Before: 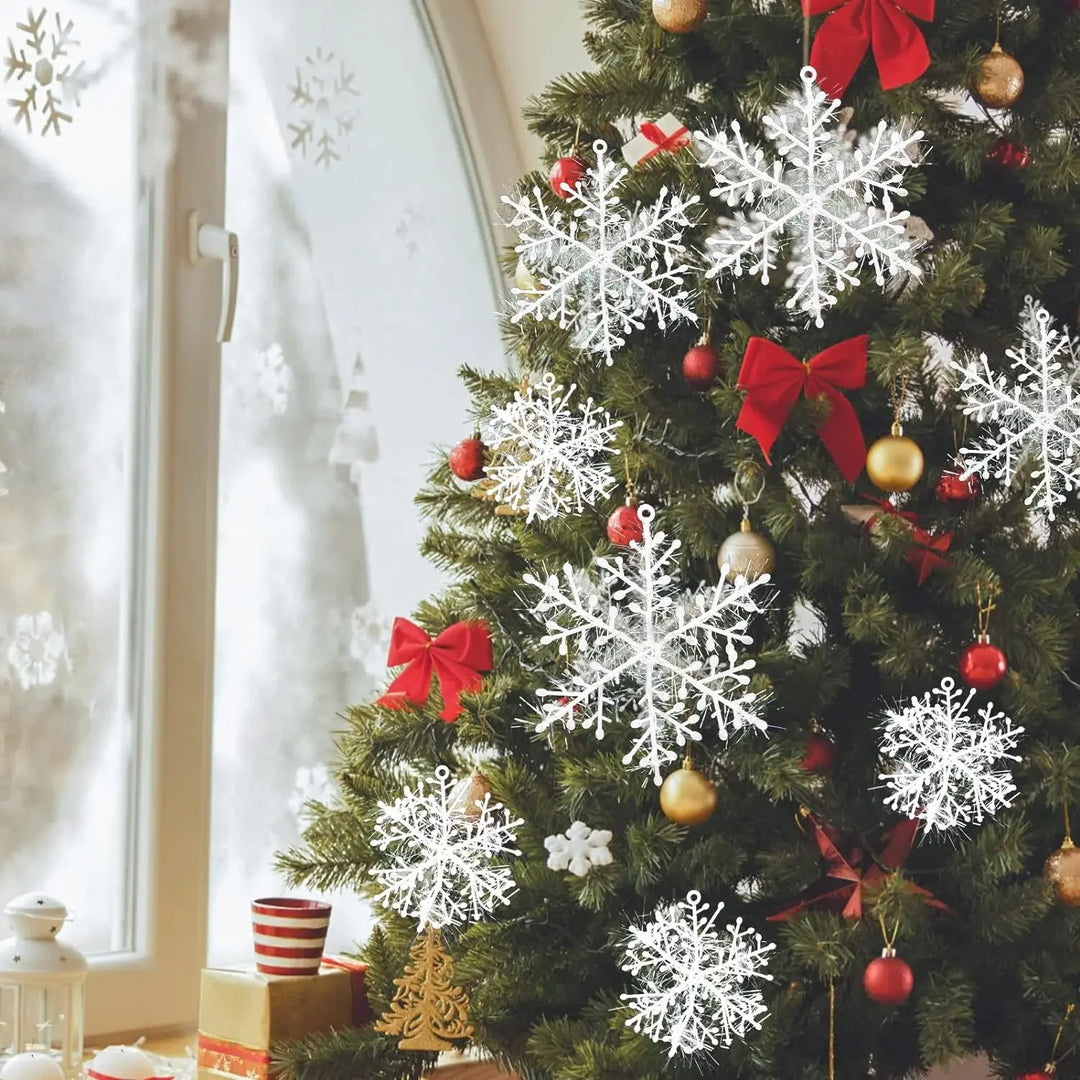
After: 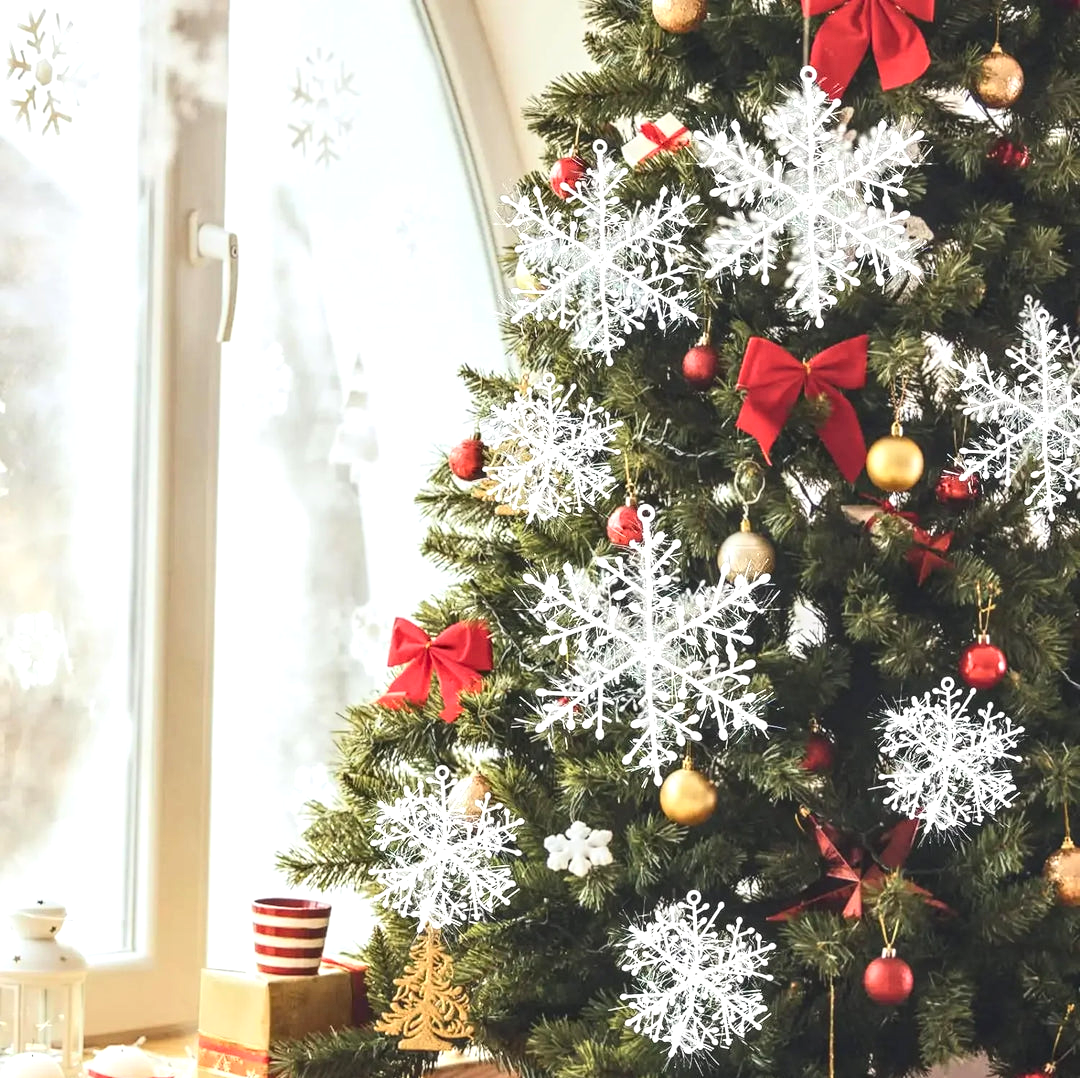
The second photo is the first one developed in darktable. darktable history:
exposure: exposure 0.6 EV, compensate highlight preservation false
local contrast: on, module defaults
crop: top 0.05%, bottom 0.098%
contrast brightness saturation: contrast 0.22
